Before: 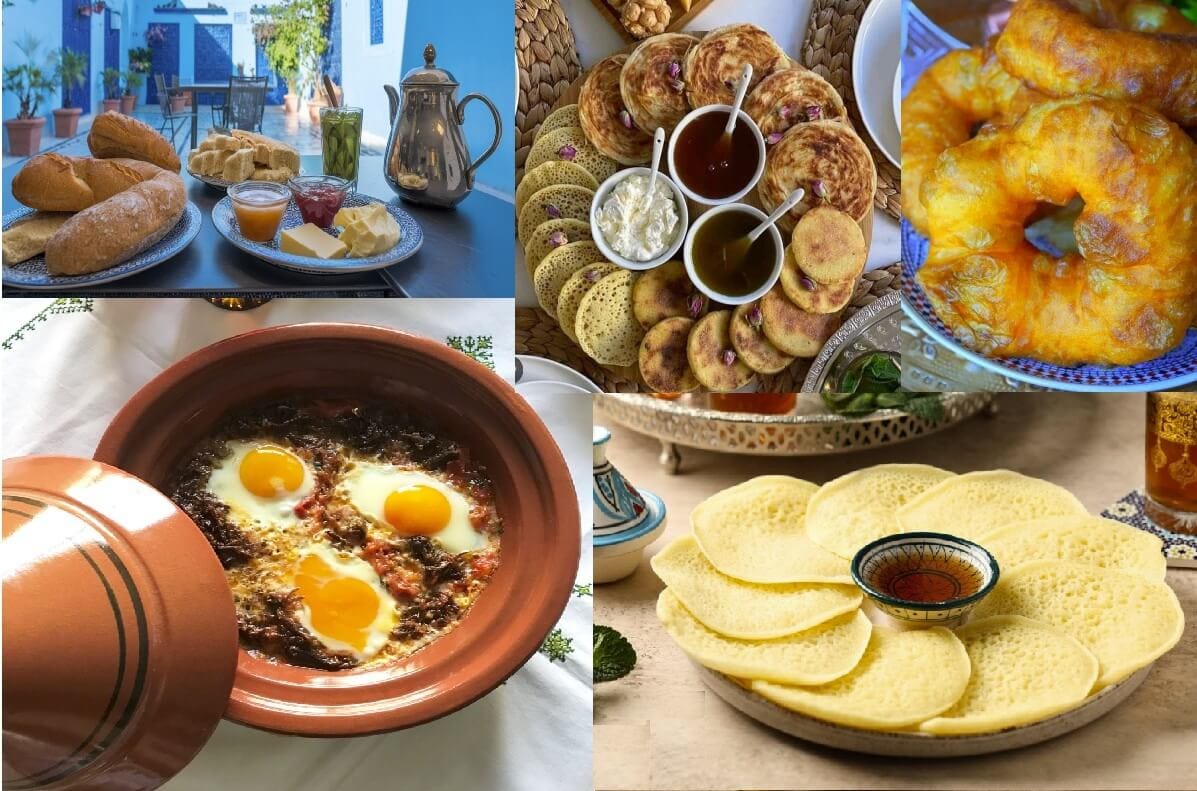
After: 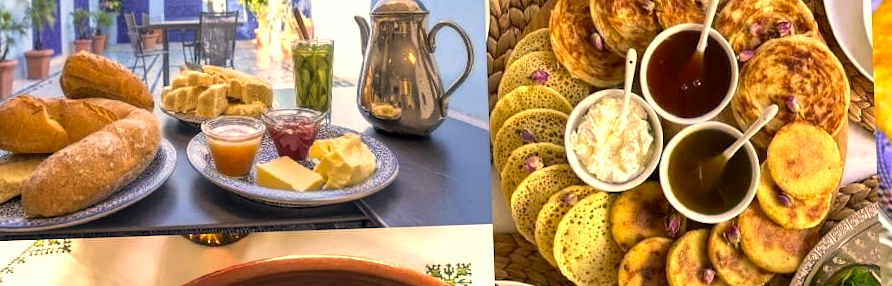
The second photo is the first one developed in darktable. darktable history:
color correction: highlights a* 15, highlights b* 31.55
crop: left 0.579%, top 7.627%, right 23.167%, bottom 54.275%
rotate and perspective: rotation -2°, crop left 0.022, crop right 0.978, crop top 0.049, crop bottom 0.951
local contrast: highlights 100%, shadows 100%, detail 120%, midtone range 0.2
exposure: exposure 0.74 EV, compensate highlight preservation false
